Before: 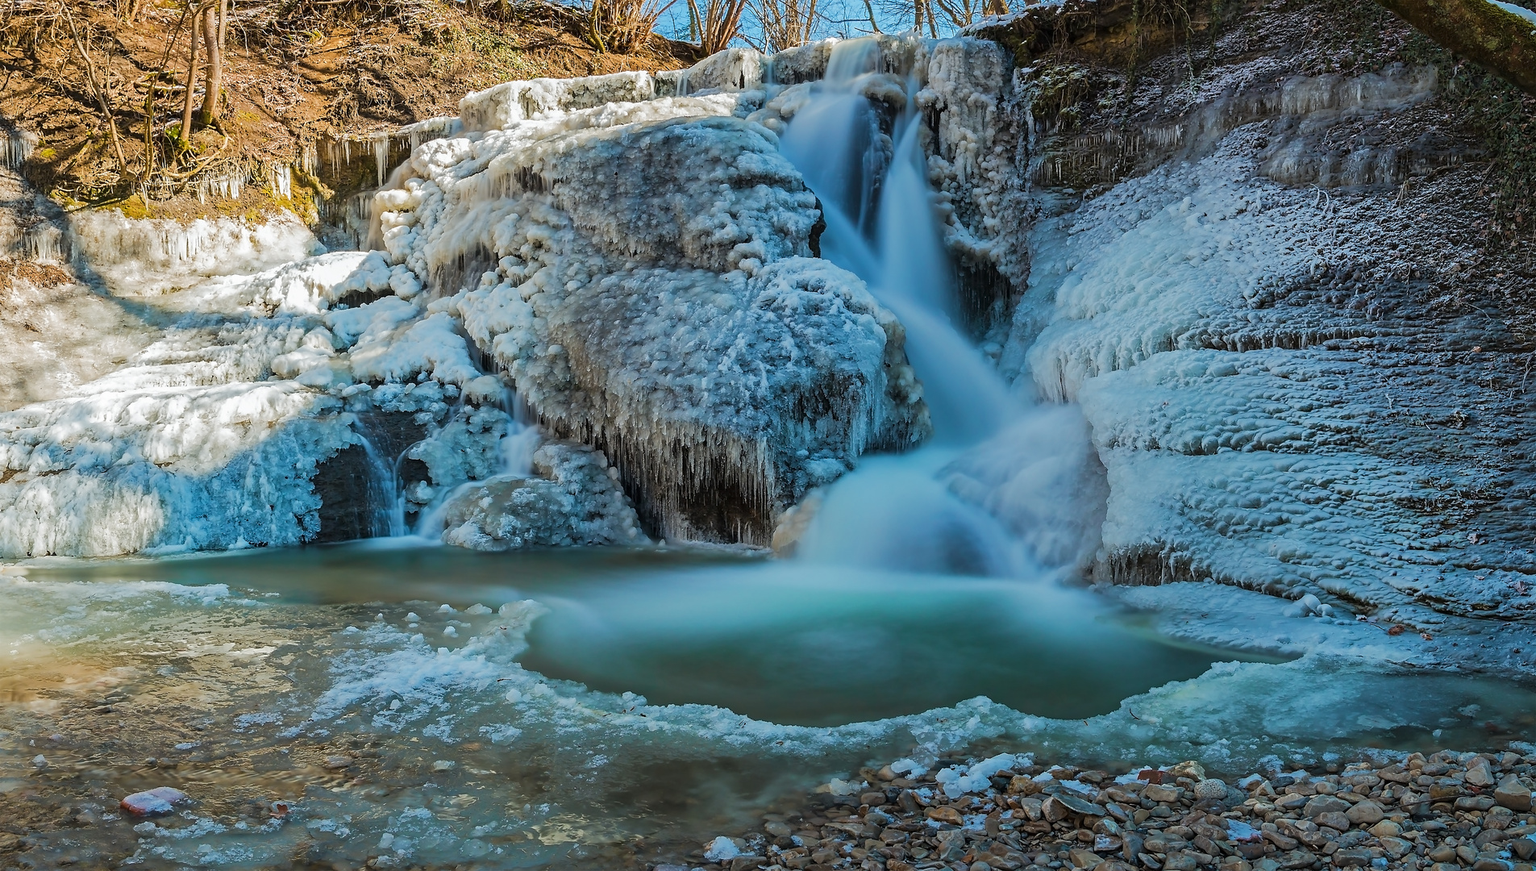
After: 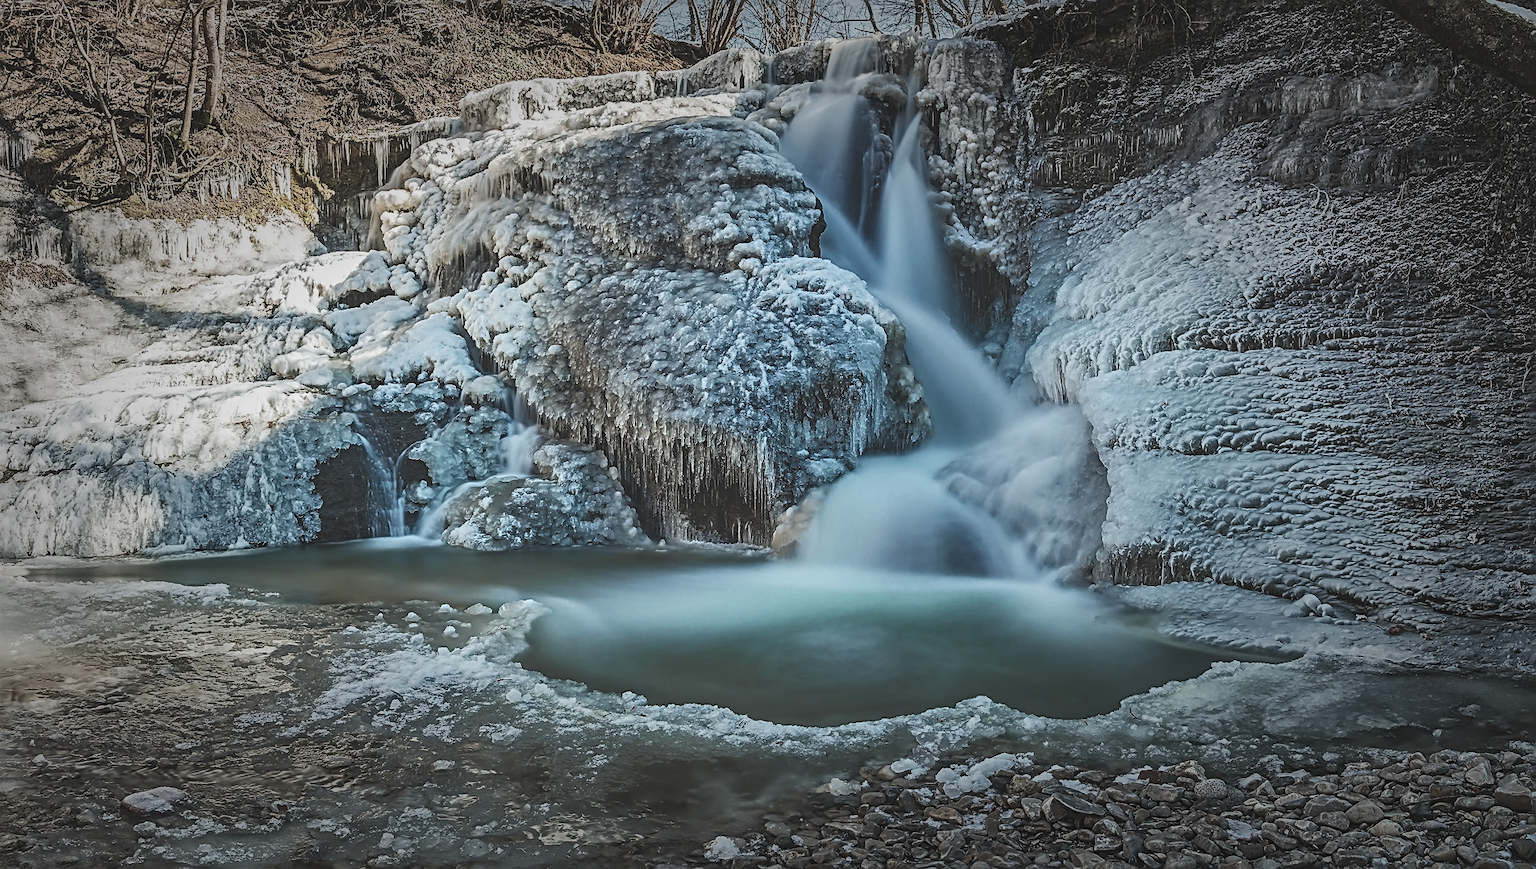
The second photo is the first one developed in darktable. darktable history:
sharpen: radius 2.654, amount 0.664
local contrast: on, module defaults
exposure: black level correction -0.021, exposure -0.032 EV, compensate exposure bias true, compensate highlight preservation false
crop: bottom 0.071%
color balance rgb: linear chroma grading › shadows -8.265%, linear chroma grading › global chroma 9.821%, perceptual saturation grading › global saturation 19.514%
vignetting: fall-off start 47.92%, brightness -0.575, automatic ratio true, width/height ratio 1.288
tone equalizer: -8 EV -0.04 EV, -7 EV 0.036 EV, -6 EV -0.008 EV, -5 EV 0.008 EV, -4 EV -0.045 EV, -3 EV -0.241 EV, -2 EV -0.634 EV, -1 EV -0.986 EV, +0 EV -0.957 EV
contrast brightness saturation: contrast 0.57, brightness 0.567, saturation -0.328
